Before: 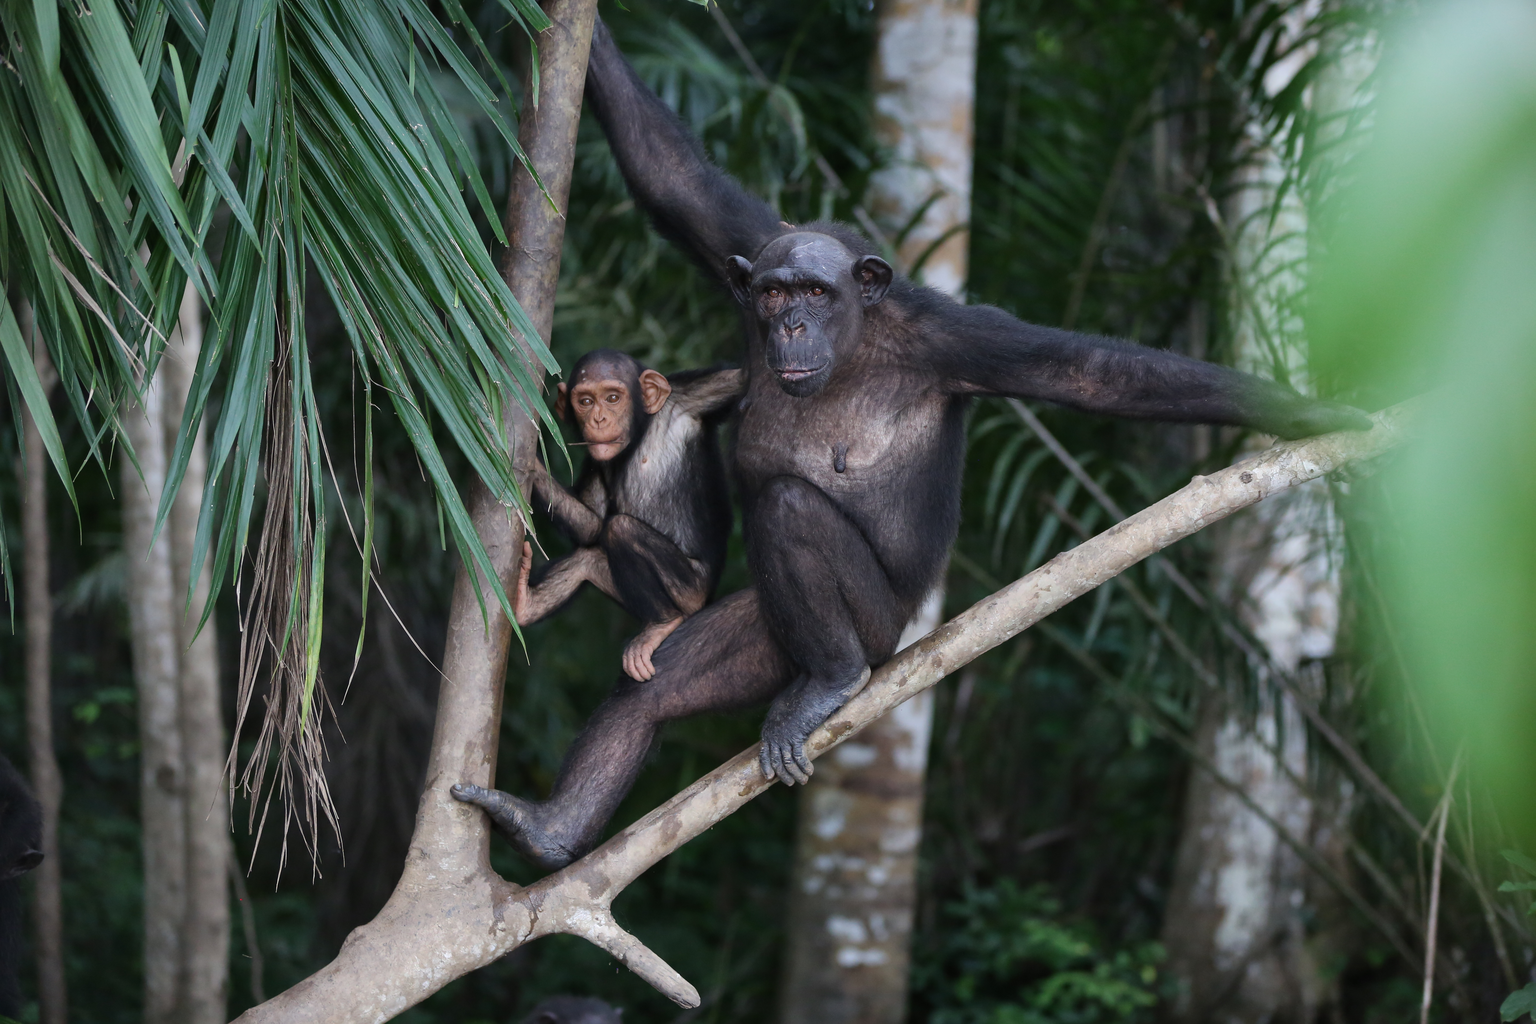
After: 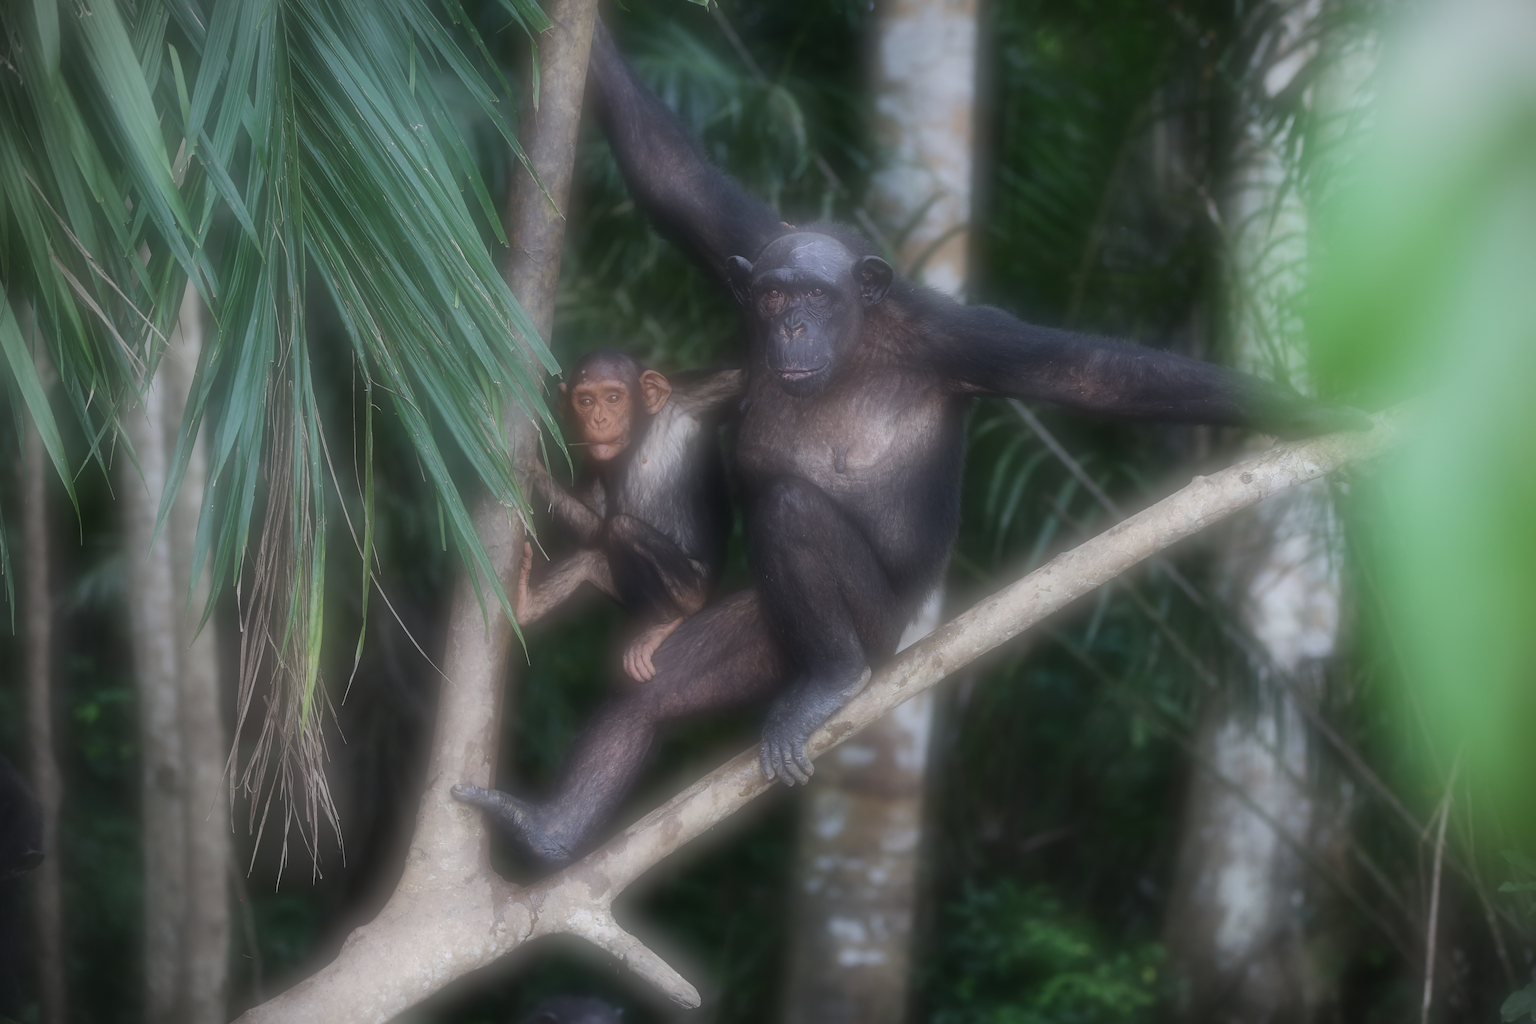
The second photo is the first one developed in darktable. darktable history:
vignetting: fall-off start 100%, brightness -0.282, width/height ratio 1.31
soften: on, module defaults
